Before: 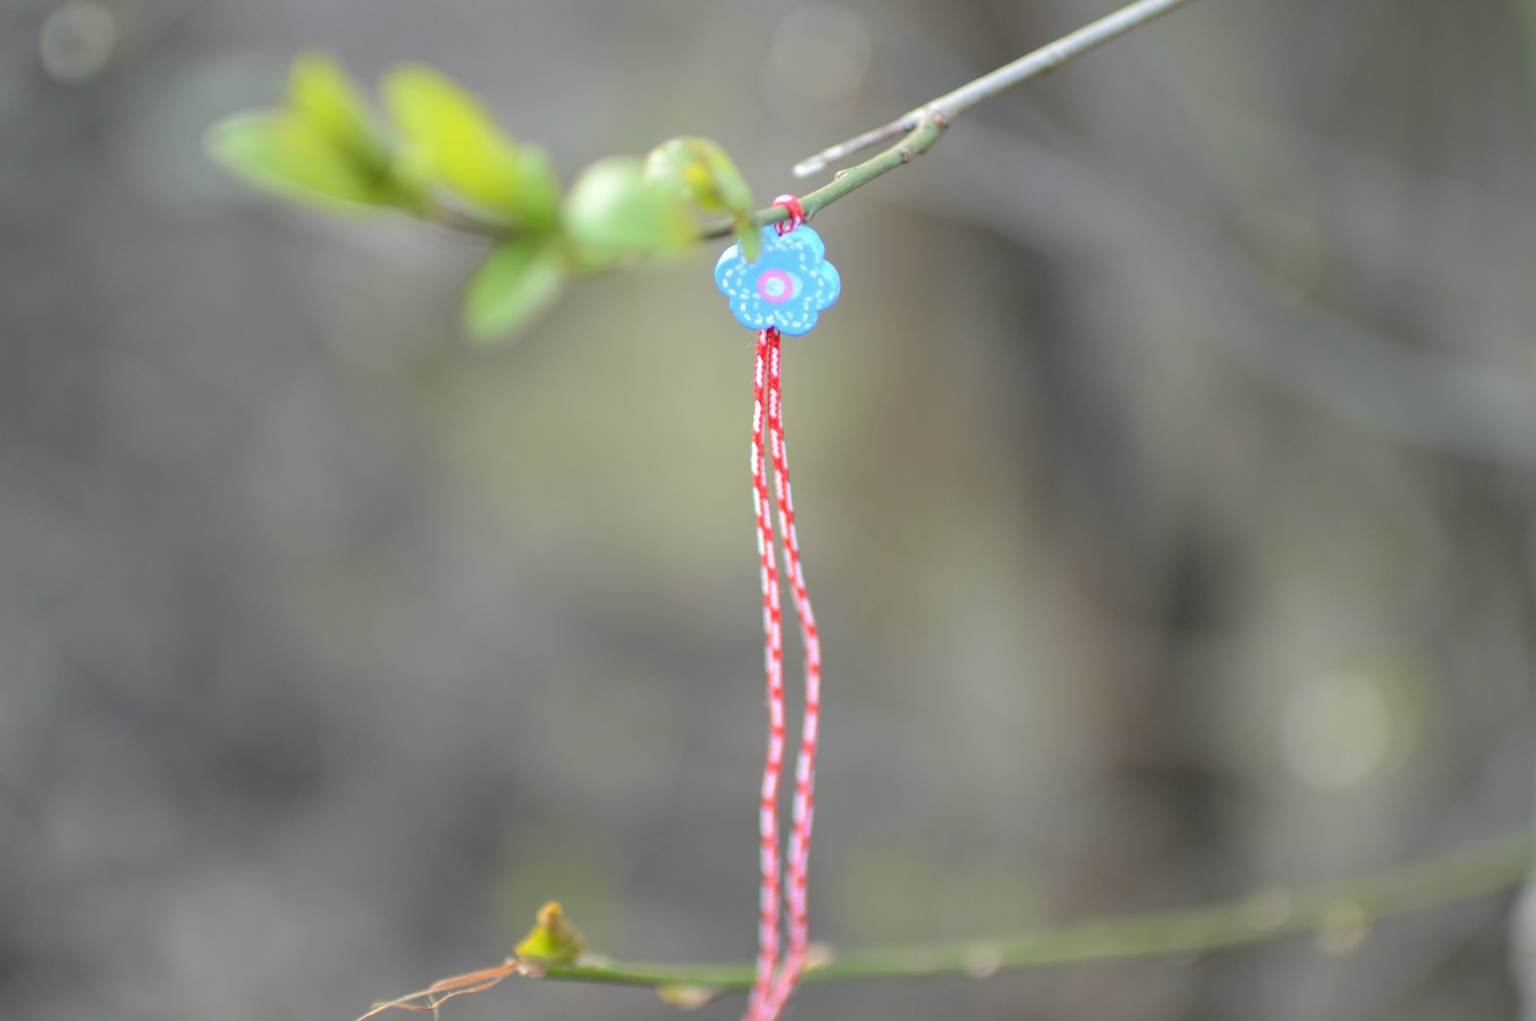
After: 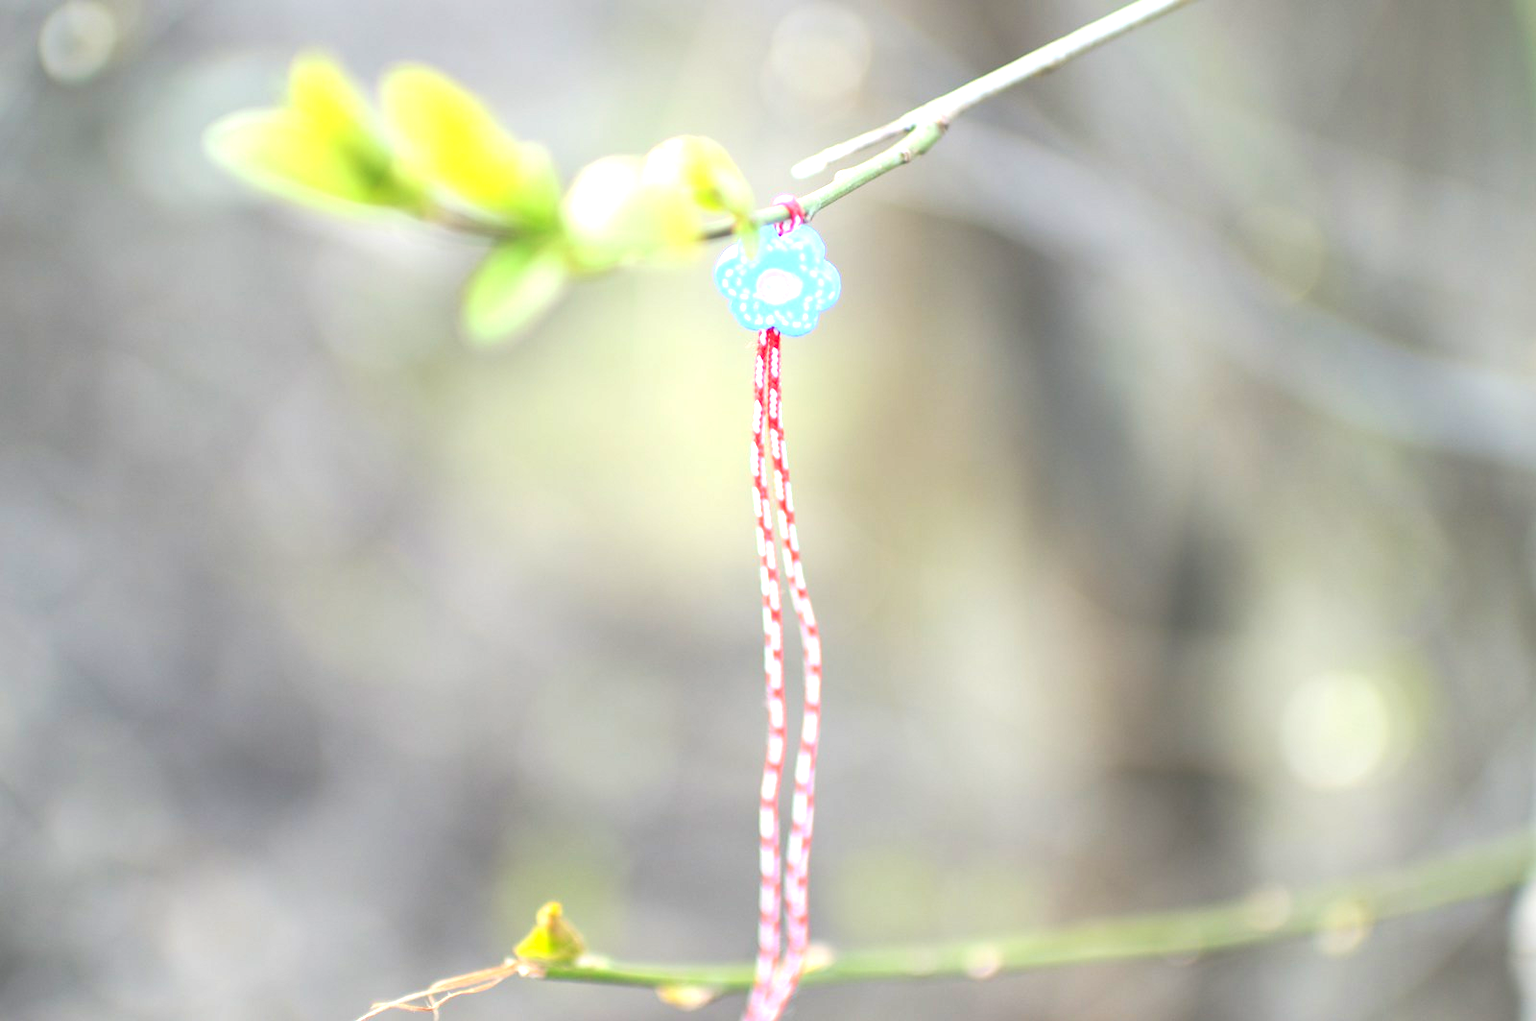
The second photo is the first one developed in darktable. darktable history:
tone curve: curves: ch0 [(0, 0) (0.15, 0.17) (0.452, 0.437) (0.611, 0.588) (0.751, 0.749) (1, 1)]; ch1 [(0, 0) (0.325, 0.327) (0.412, 0.45) (0.453, 0.484) (0.5, 0.499) (0.541, 0.55) (0.617, 0.612) (0.695, 0.697) (1, 1)]; ch2 [(0, 0) (0.386, 0.397) (0.452, 0.459) (0.505, 0.498) (0.524, 0.547) (0.574, 0.566) (0.633, 0.641) (1, 1)], preserve colors none
exposure: exposure 1.275 EV, compensate highlight preservation false
